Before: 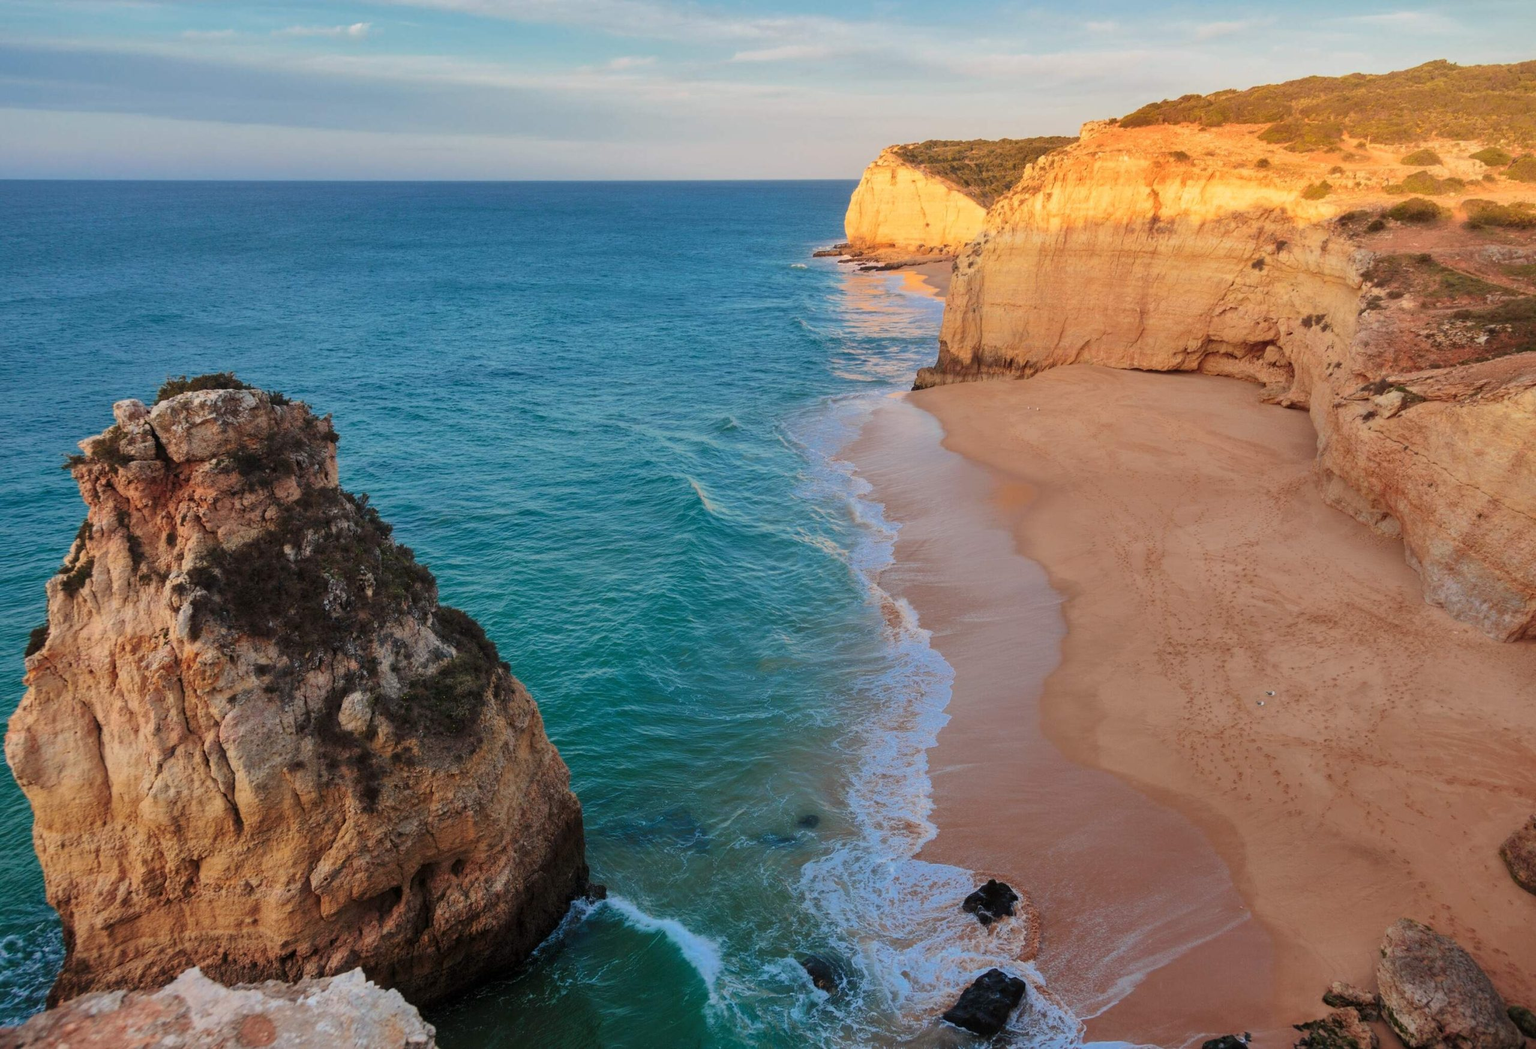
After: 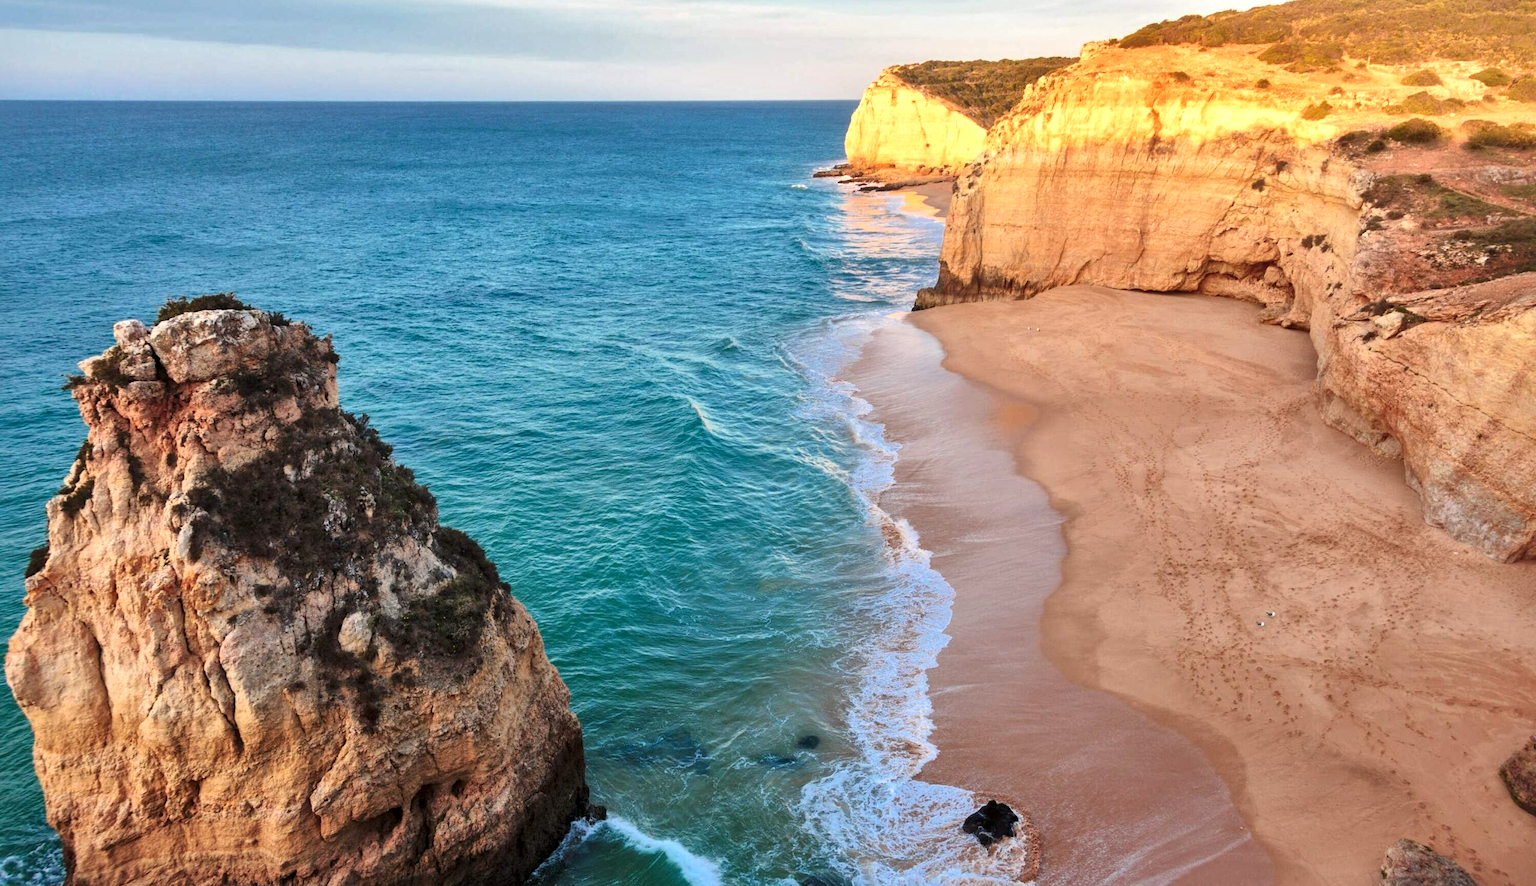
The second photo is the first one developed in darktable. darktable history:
local contrast: mode bilateral grid, contrast 26, coarseness 59, detail 152%, midtone range 0.2
exposure: black level correction -0.002, exposure 0.548 EV, compensate exposure bias true, compensate highlight preservation false
crop: top 7.611%, bottom 7.852%
